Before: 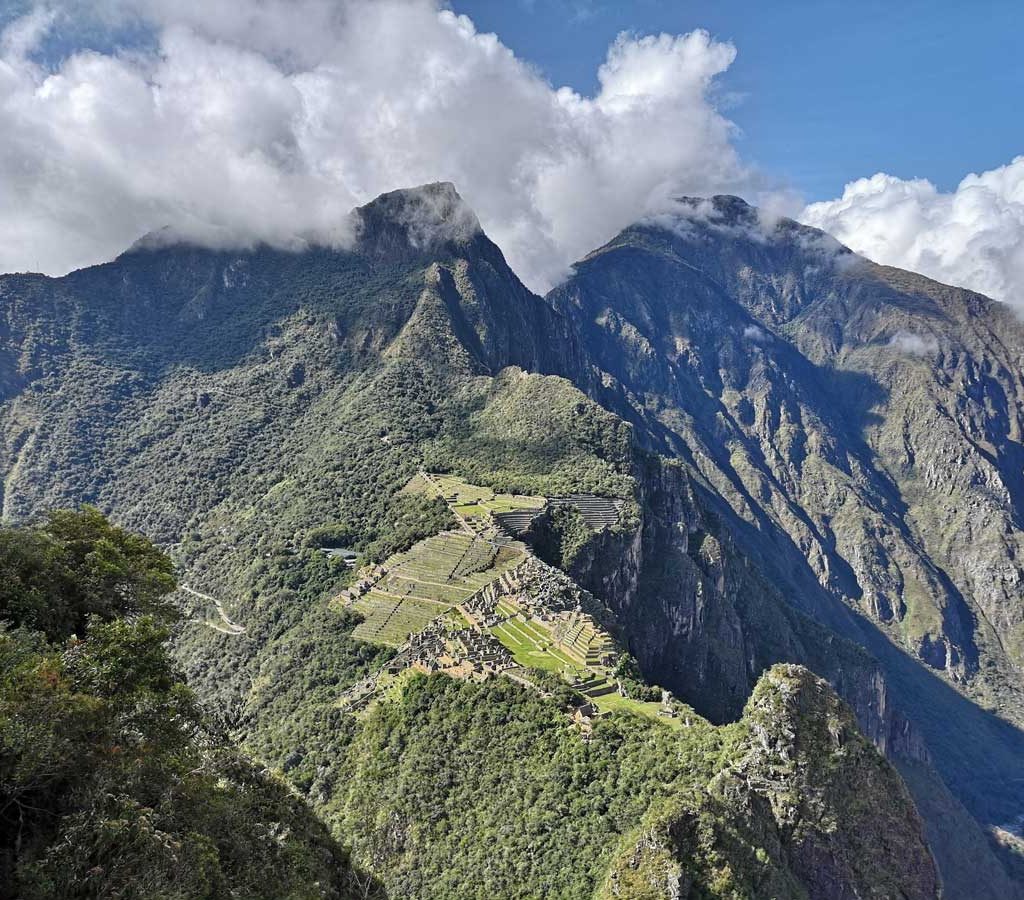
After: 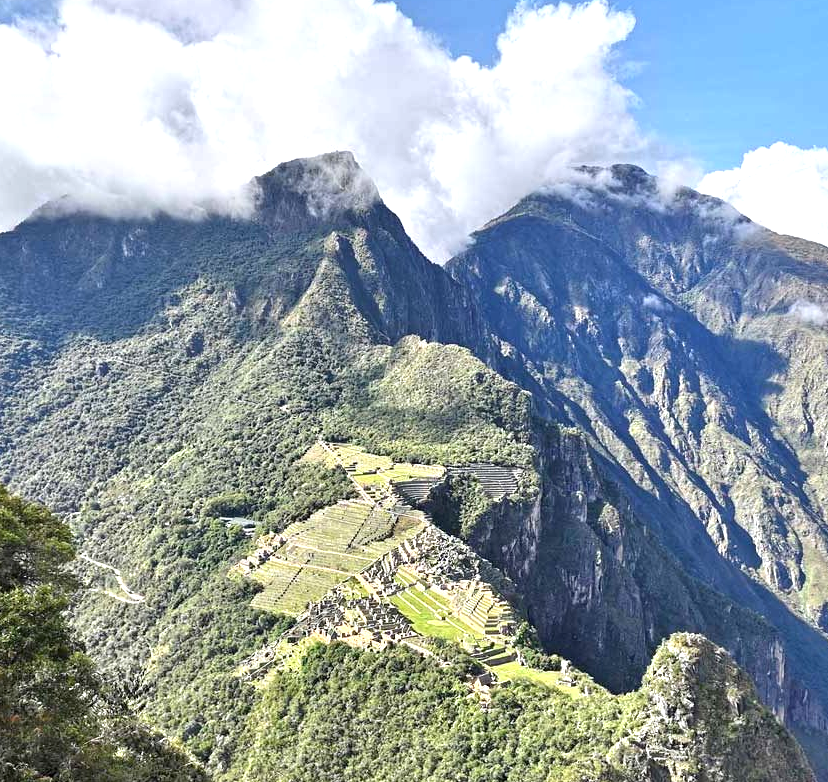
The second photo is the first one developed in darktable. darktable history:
crop: left 9.929%, top 3.475%, right 9.188%, bottom 9.529%
exposure: black level correction 0.001, exposure 0.955 EV, compensate exposure bias true, compensate highlight preservation false
